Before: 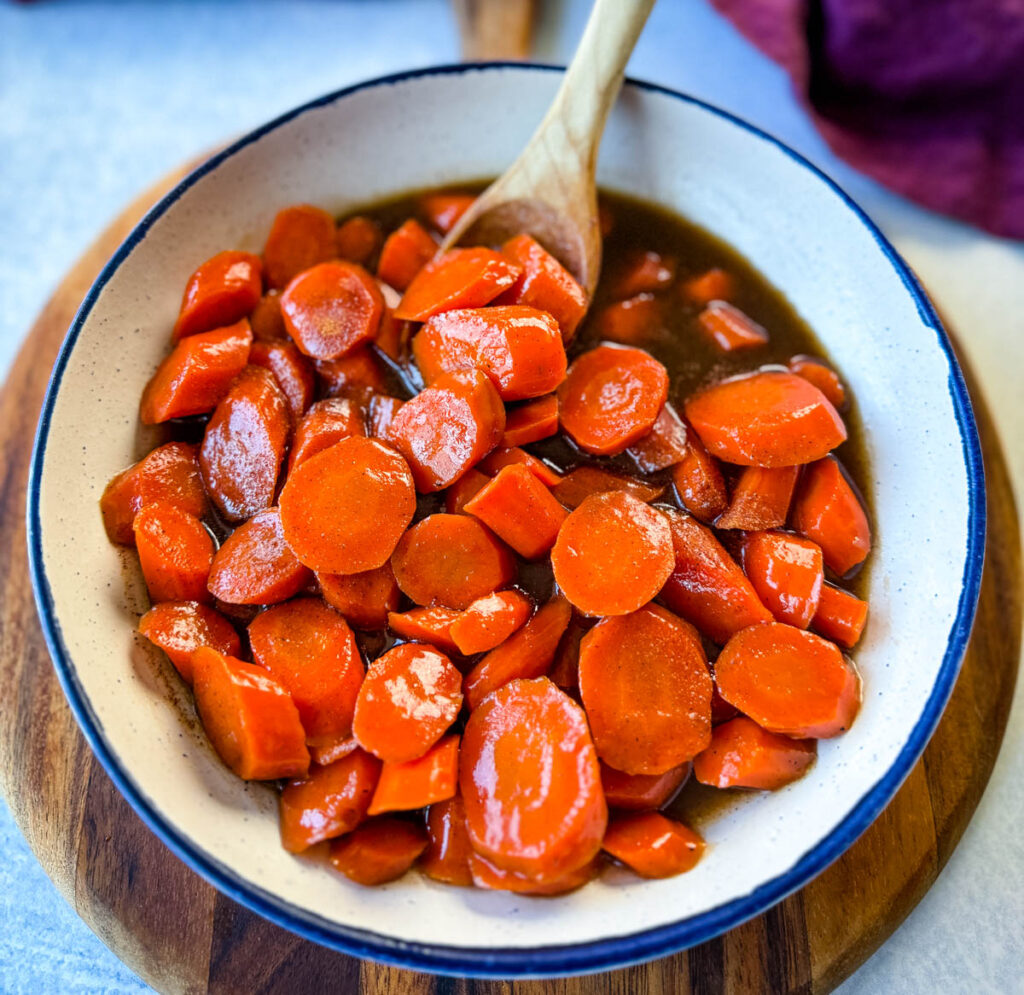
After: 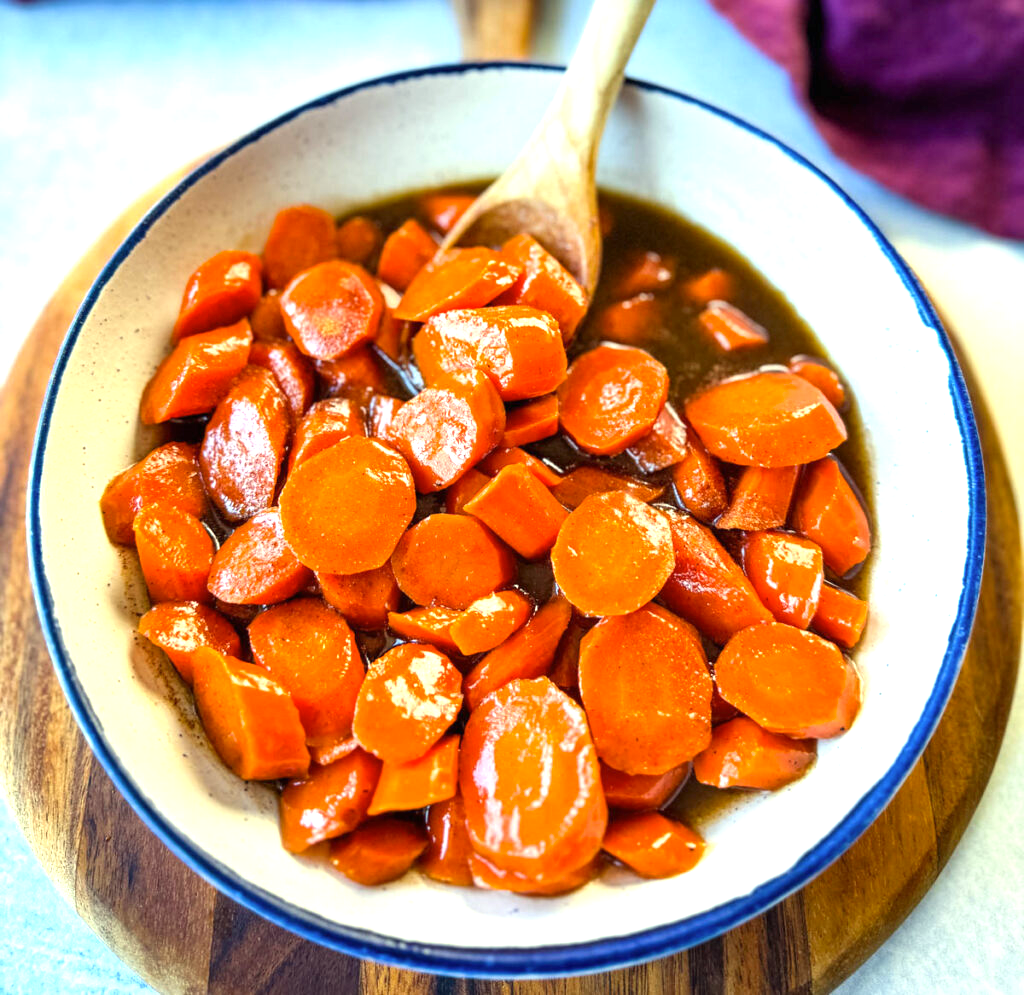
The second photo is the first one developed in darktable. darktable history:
color correction: highlights a* -5.67, highlights b* 11.19
exposure: black level correction 0, exposure 0.889 EV, compensate highlight preservation false
